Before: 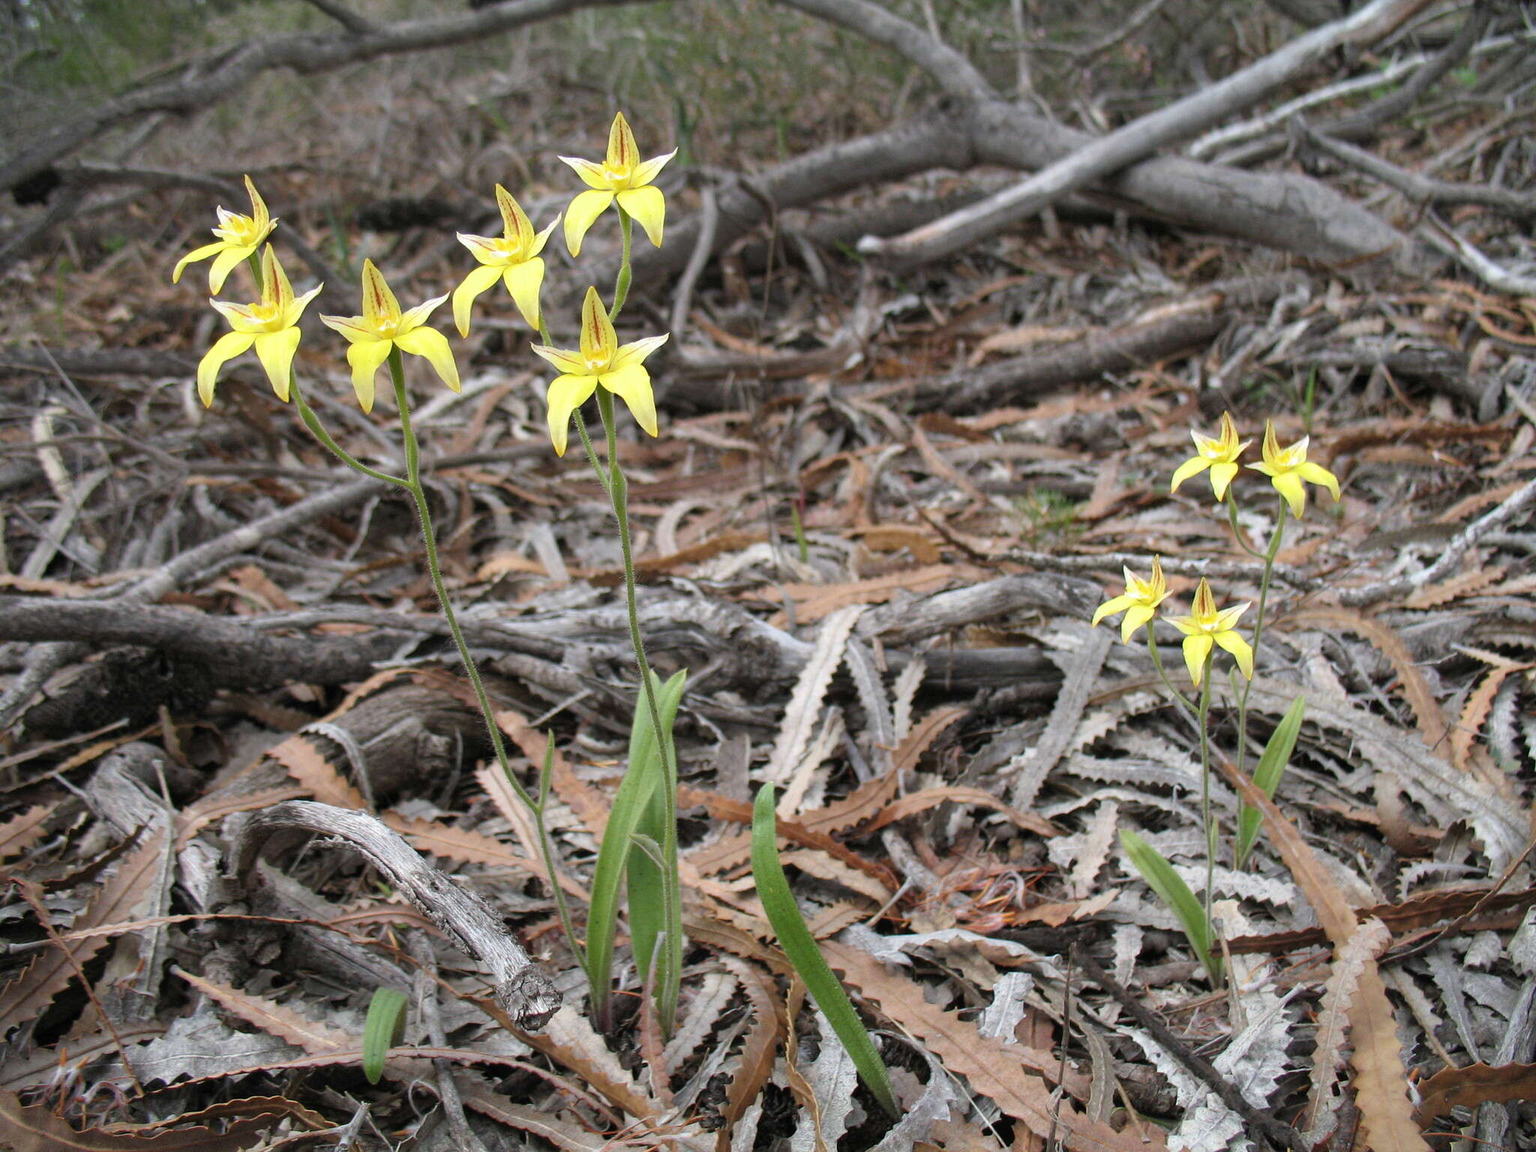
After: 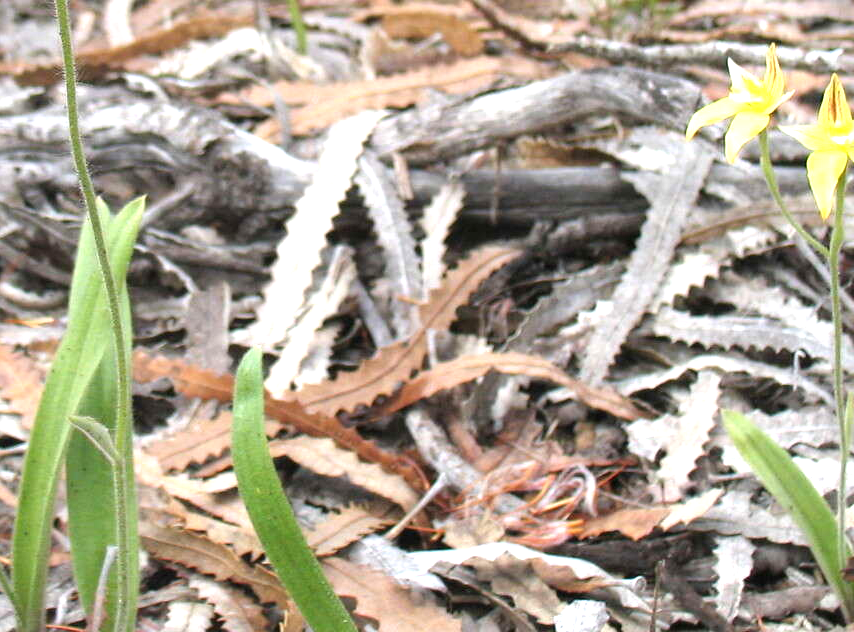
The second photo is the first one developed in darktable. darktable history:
crop: left 37.613%, top 45.358%, right 20.664%, bottom 13.434%
exposure: black level correction 0, exposure 1 EV, compensate exposure bias true, compensate highlight preservation false
